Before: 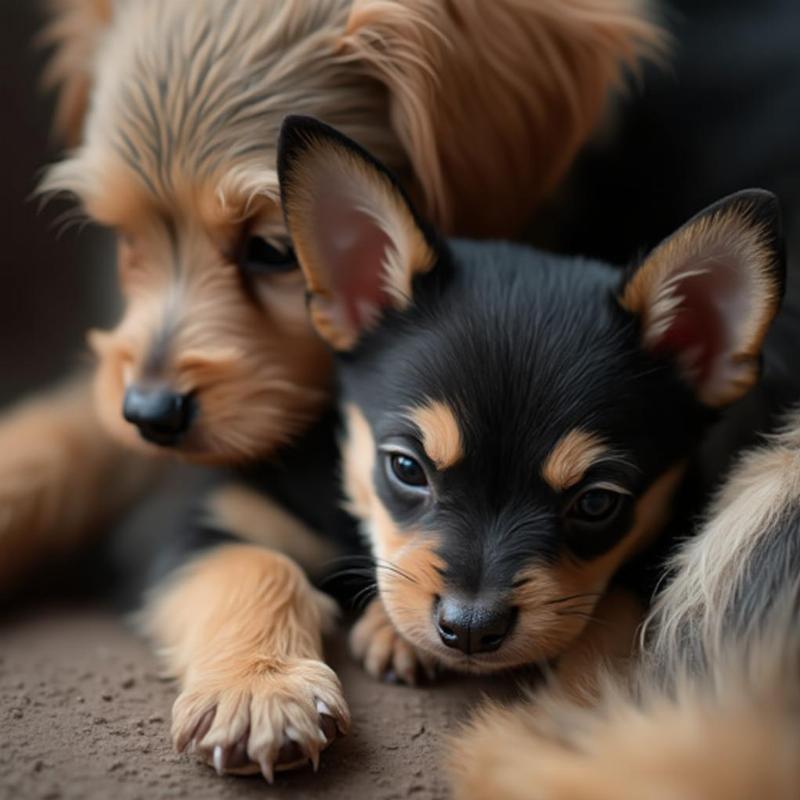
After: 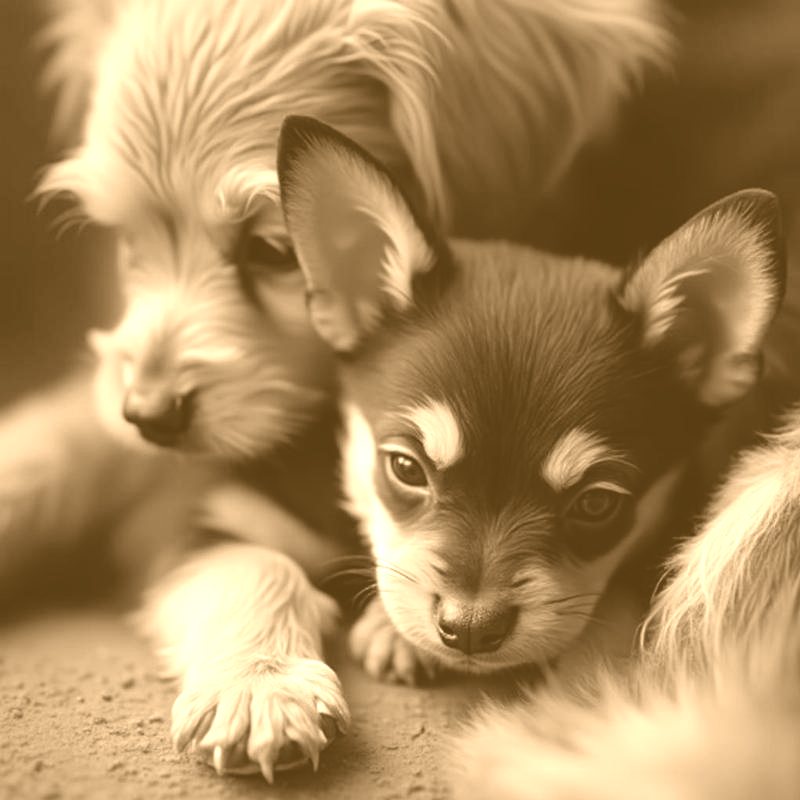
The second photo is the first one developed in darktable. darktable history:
colorize: hue 28.8°, source mix 100%
white balance: red 1.004, blue 1.096
